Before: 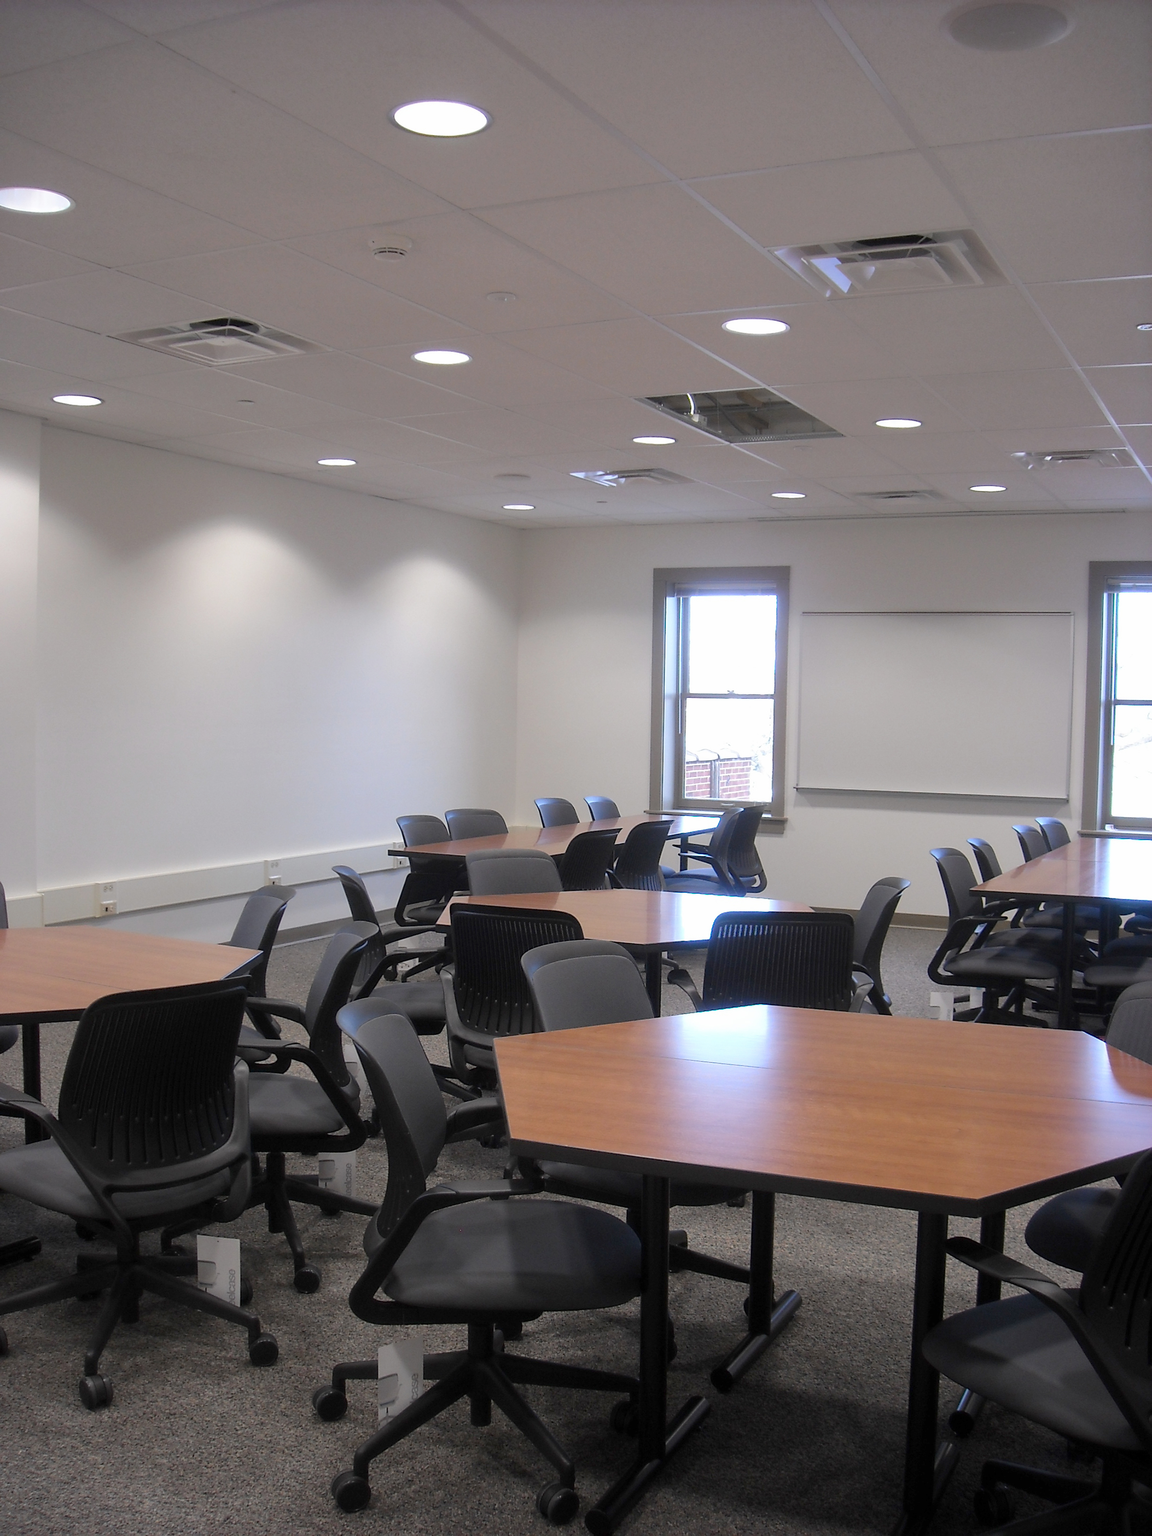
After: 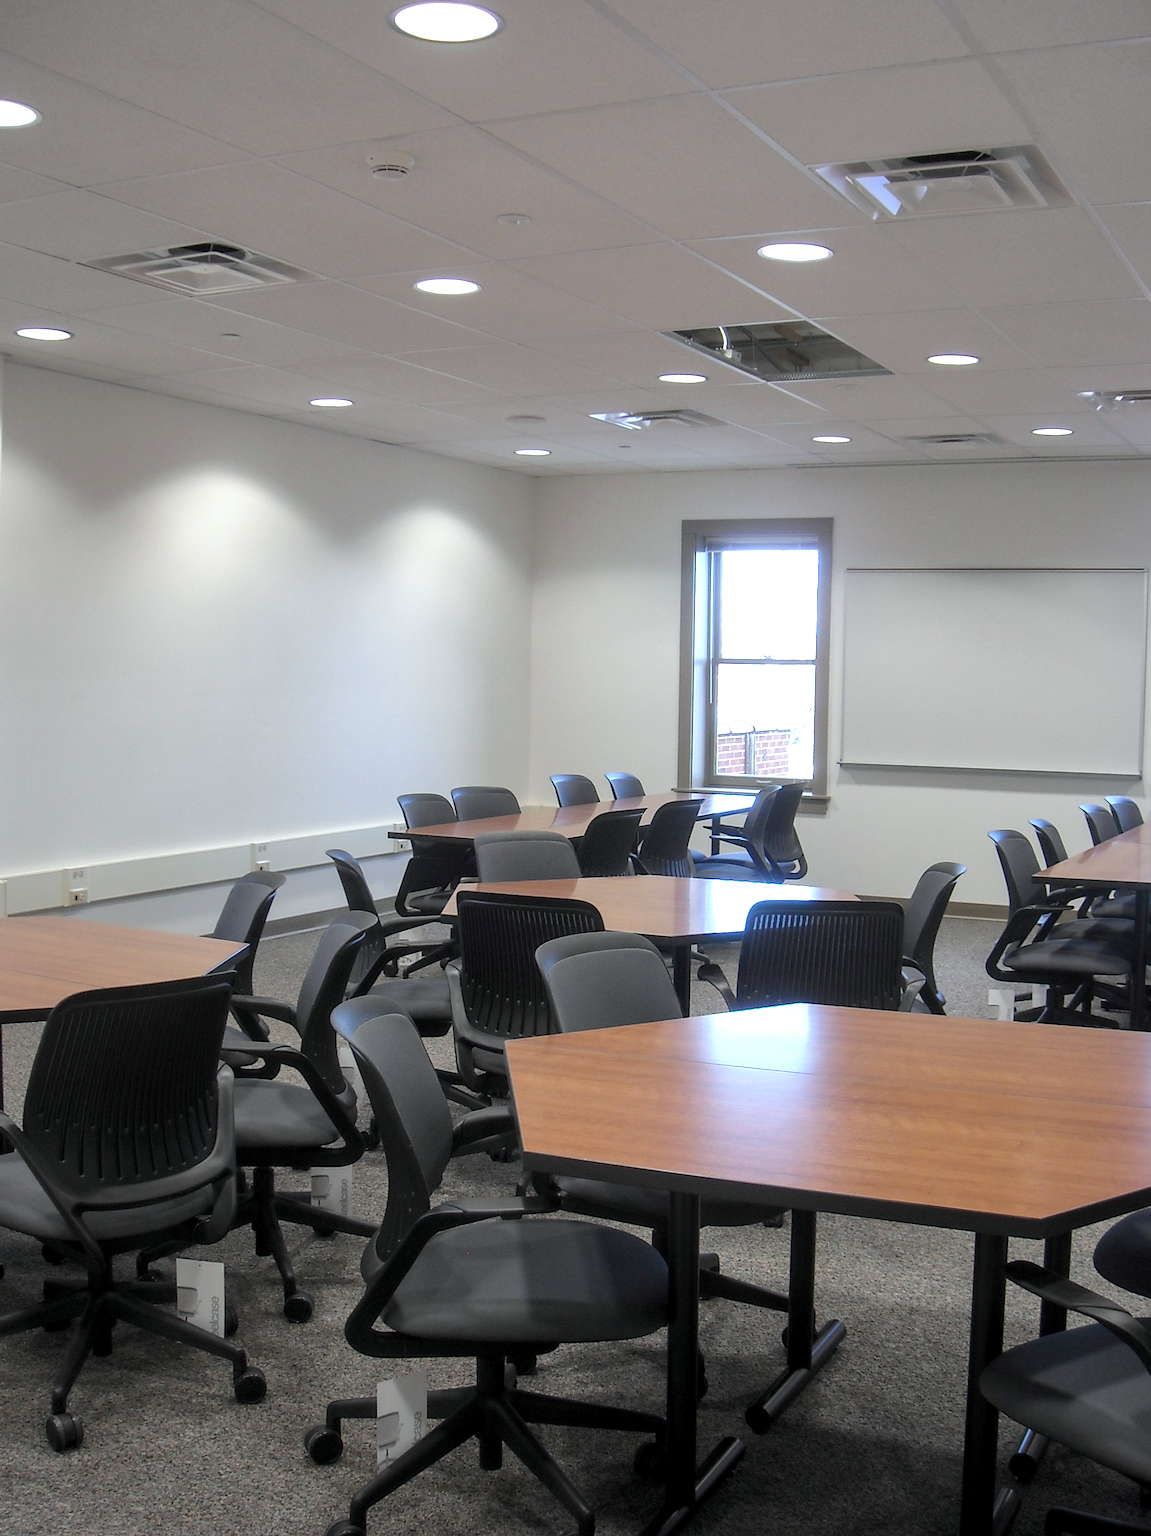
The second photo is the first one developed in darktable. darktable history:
exposure: exposure 0.258 EV, compensate highlight preservation false
crop: left 3.305%, top 6.436%, right 6.389%, bottom 3.258%
color calibration: illuminant Planckian (black body), x 0.351, y 0.352, temperature 4794.27 K
local contrast: on, module defaults
